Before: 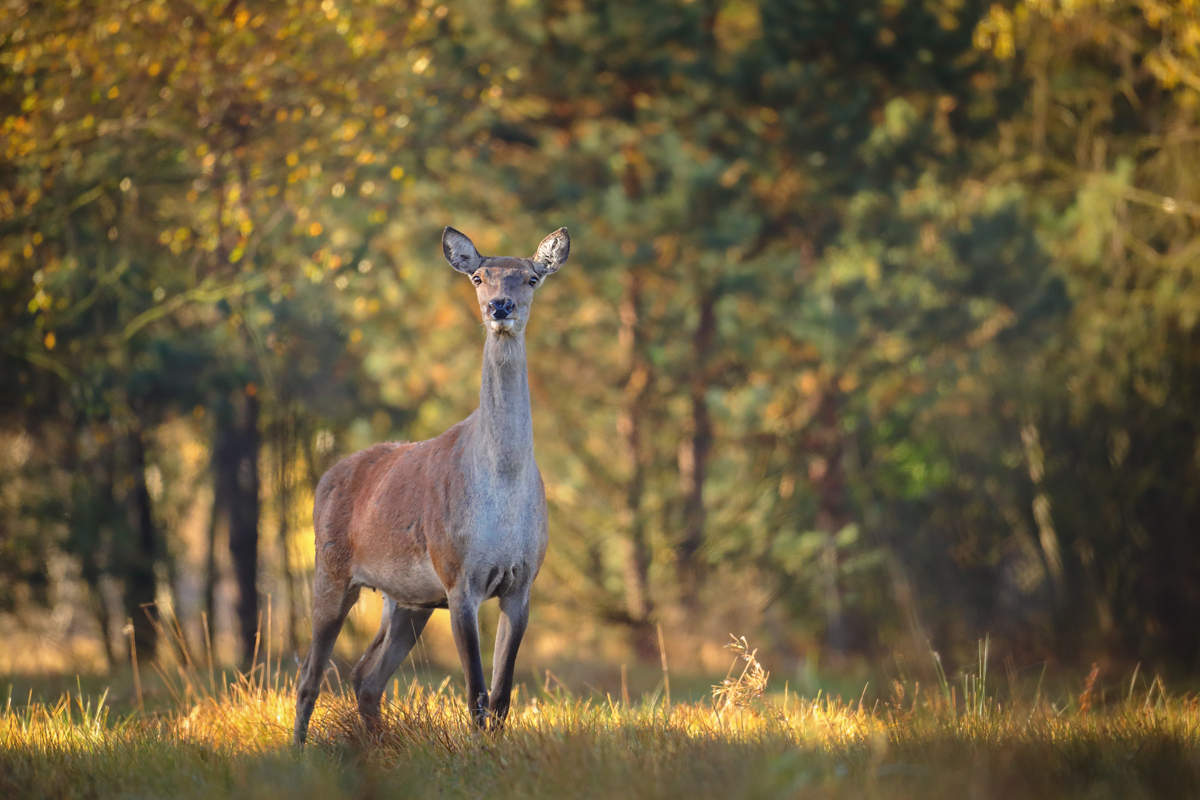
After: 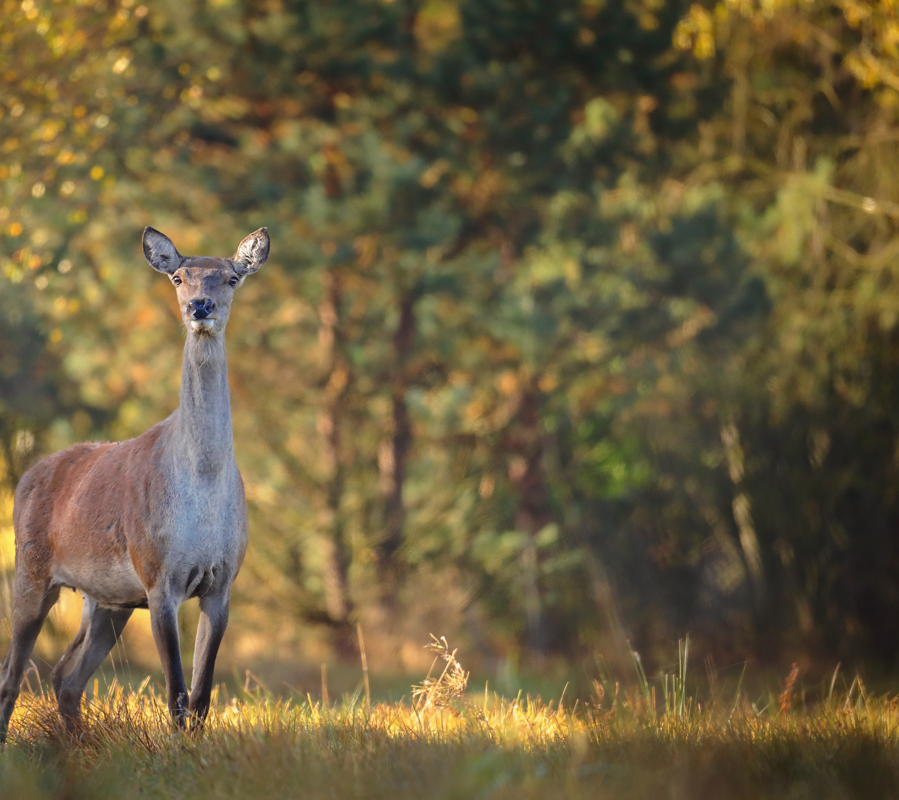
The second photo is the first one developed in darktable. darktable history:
crop and rotate: left 25.005%
exposure: black level correction 0.001, compensate highlight preservation false
